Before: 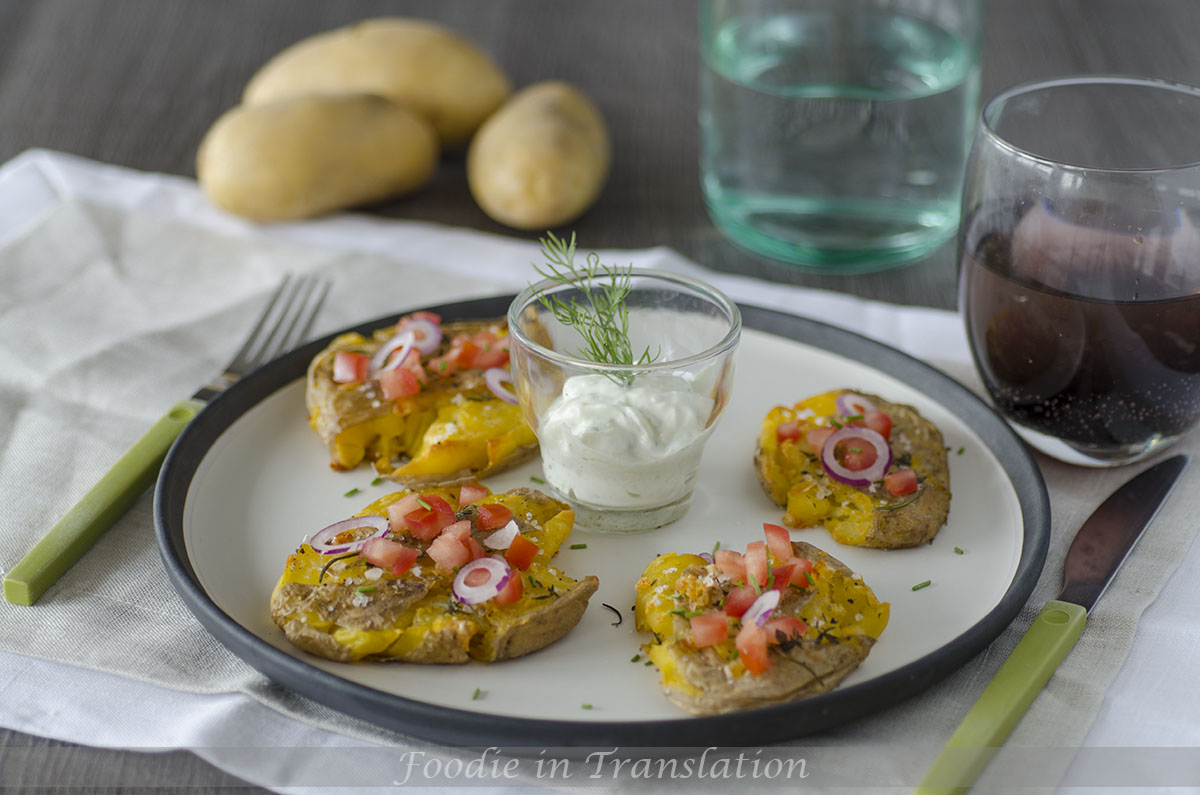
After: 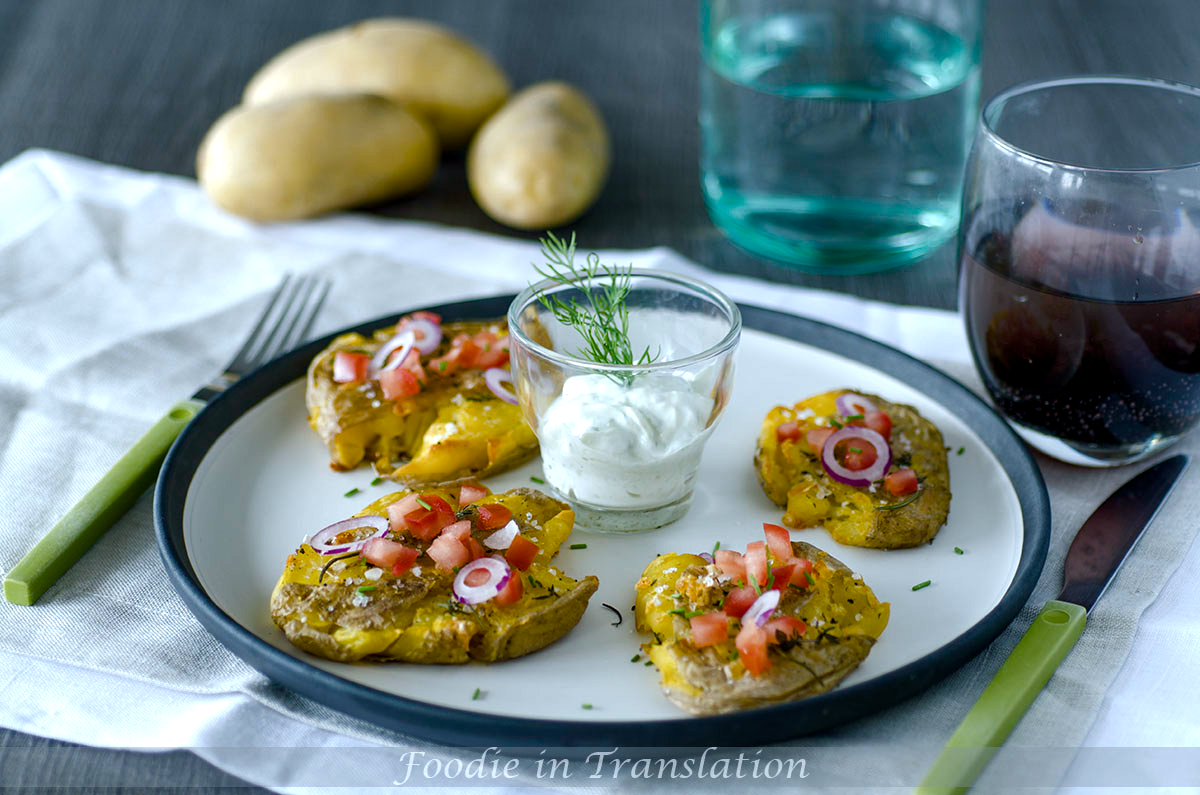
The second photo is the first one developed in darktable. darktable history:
white balance: red 0.926, green 1.003, blue 1.133
tone equalizer: -7 EV 0.13 EV, smoothing diameter 25%, edges refinement/feathering 10, preserve details guided filter
color balance rgb: shadows lift › chroma 2.79%, shadows lift › hue 190.66°, power › hue 171.85°, highlights gain › chroma 2.16%, highlights gain › hue 75.26°, global offset › luminance -0.51%, perceptual saturation grading › highlights -33.8%, perceptual saturation grading › mid-tones 14.98%, perceptual saturation grading › shadows 48.43%, perceptual brilliance grading › highlights 15.68%, perceptual brilliance grading › mid-tones 6.62%, perceptual brilliance grading › shadows -14.98%, global vibrance 11.32%, contrast 5.05%
